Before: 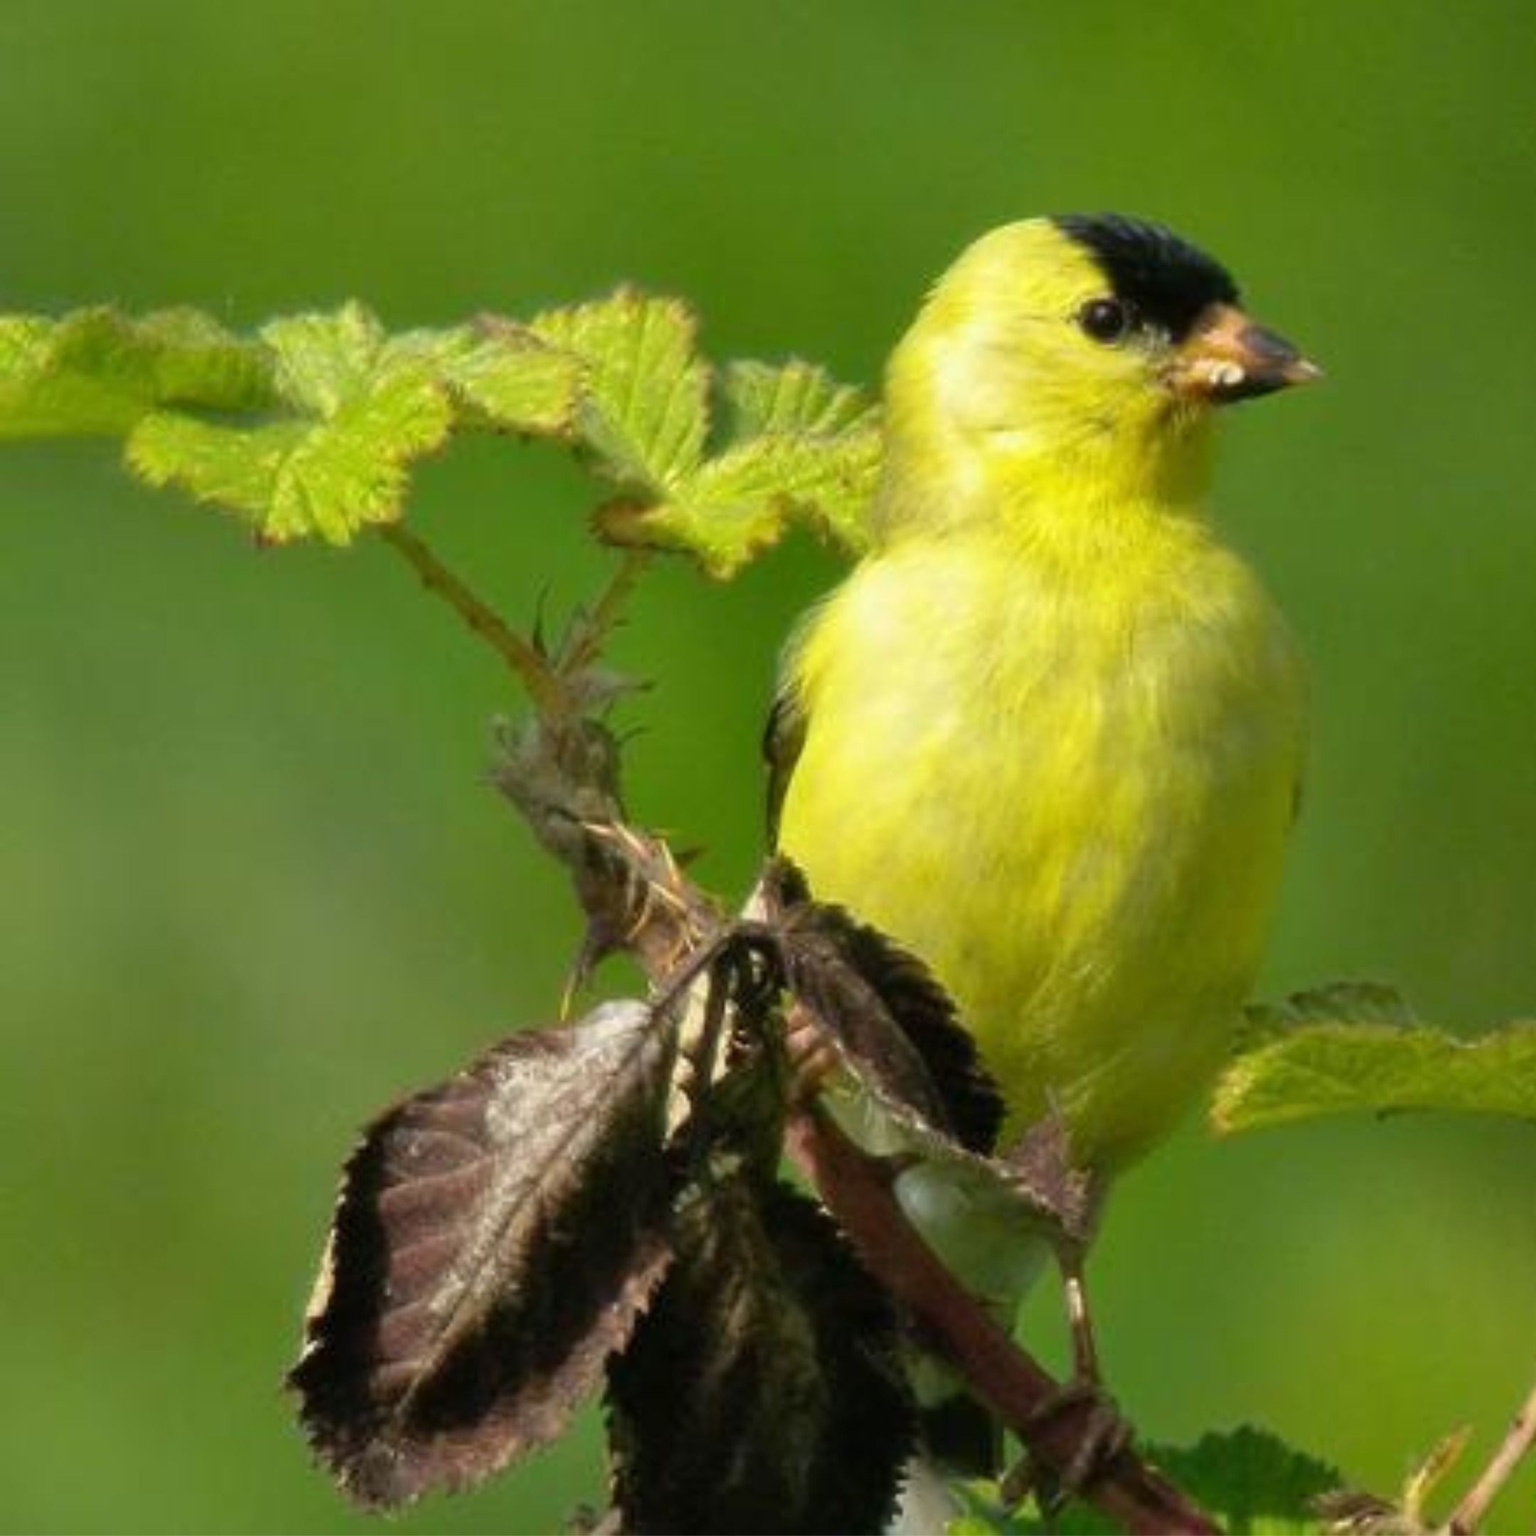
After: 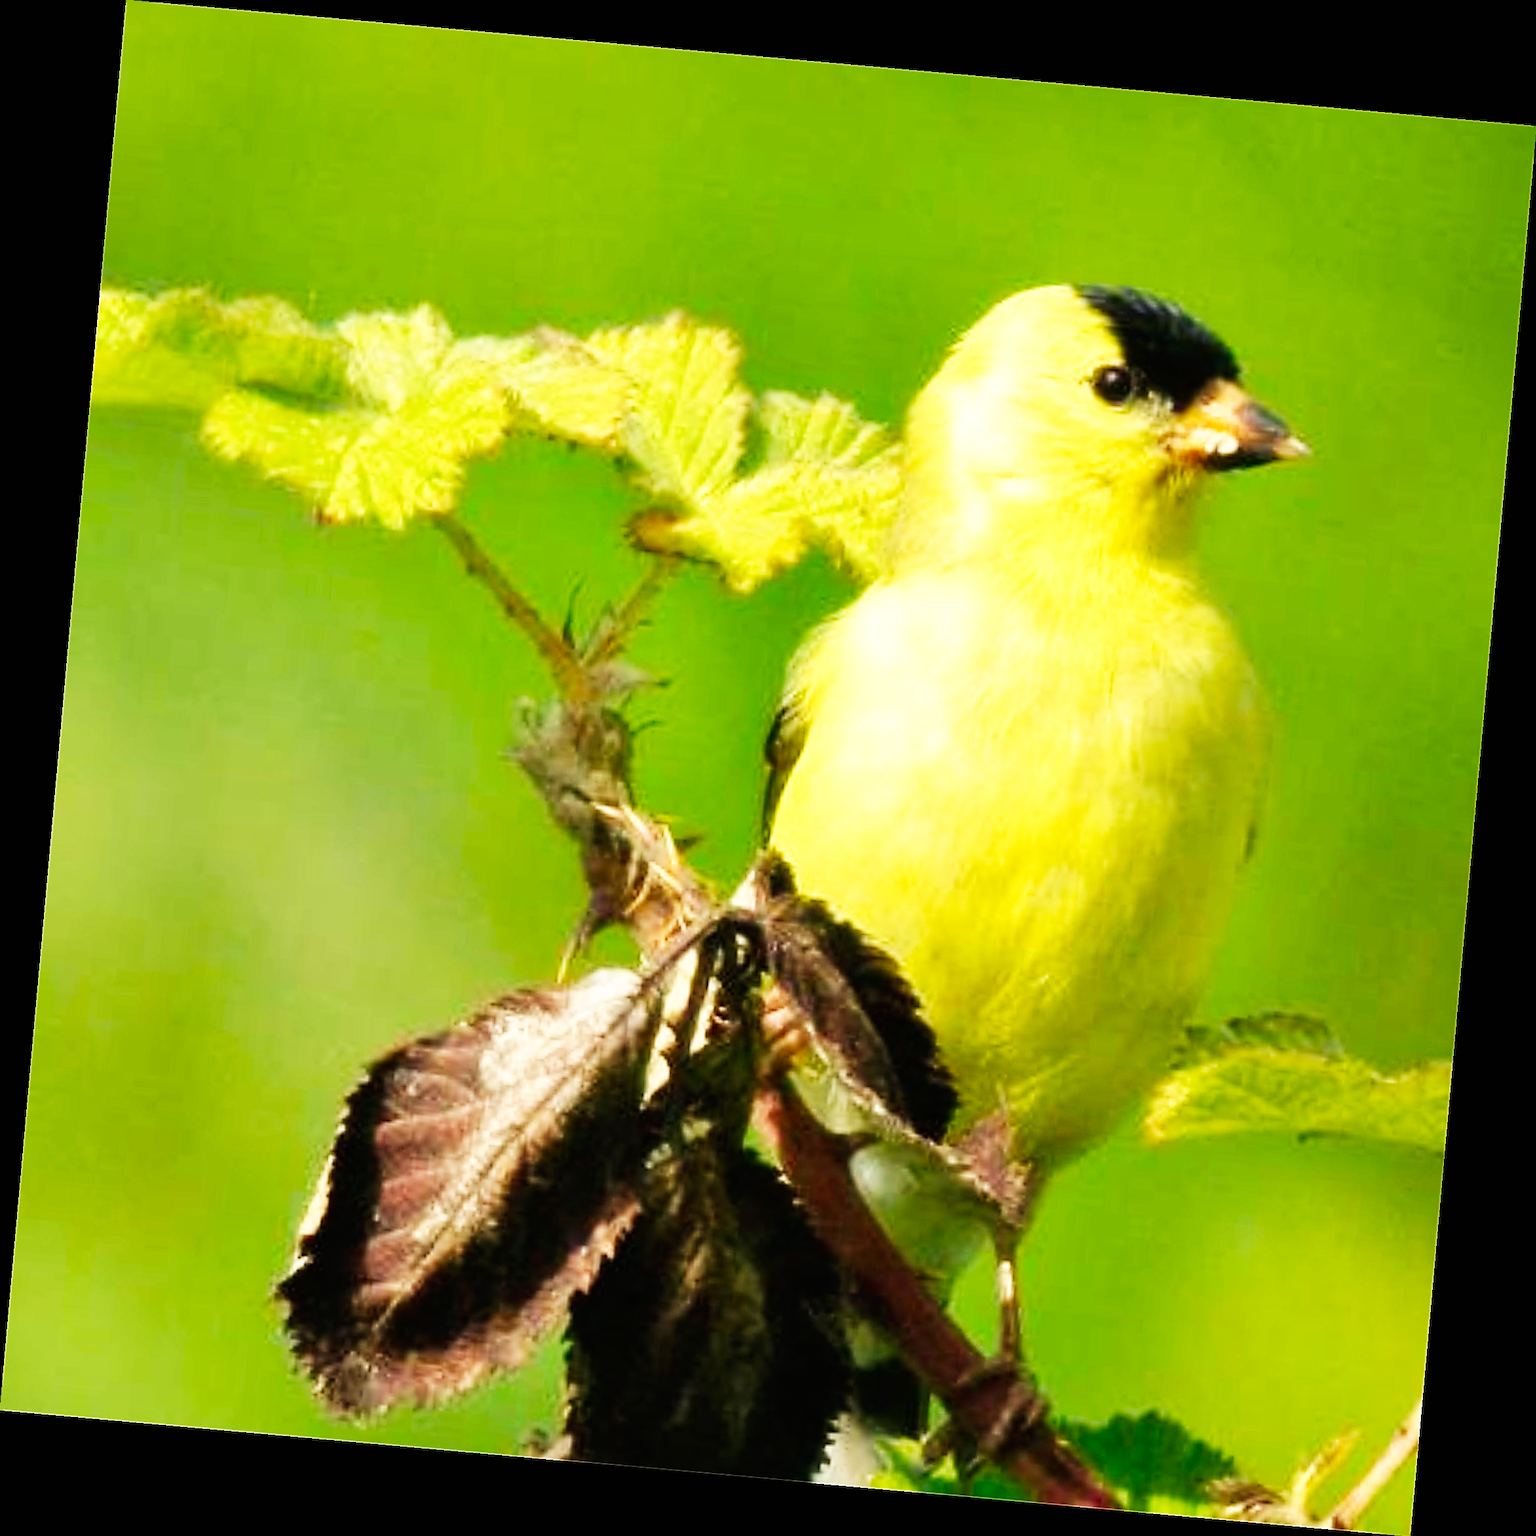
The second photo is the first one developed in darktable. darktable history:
sharpen: radius 1.4, amount 1.25, threshold 0.7
white balance: red 1.045, blue 0.932
base curve: curves: ch0 [(0, 0) (0.007, 0.004) (0.027, 0.03) (0.046, 0.07) (0.207, 0.54) (0.442, 0.872) (0.673, 0.972) (1, 1)], preserve colors none
rotate and perspective: rotation 5.12°, automatic cropping off
